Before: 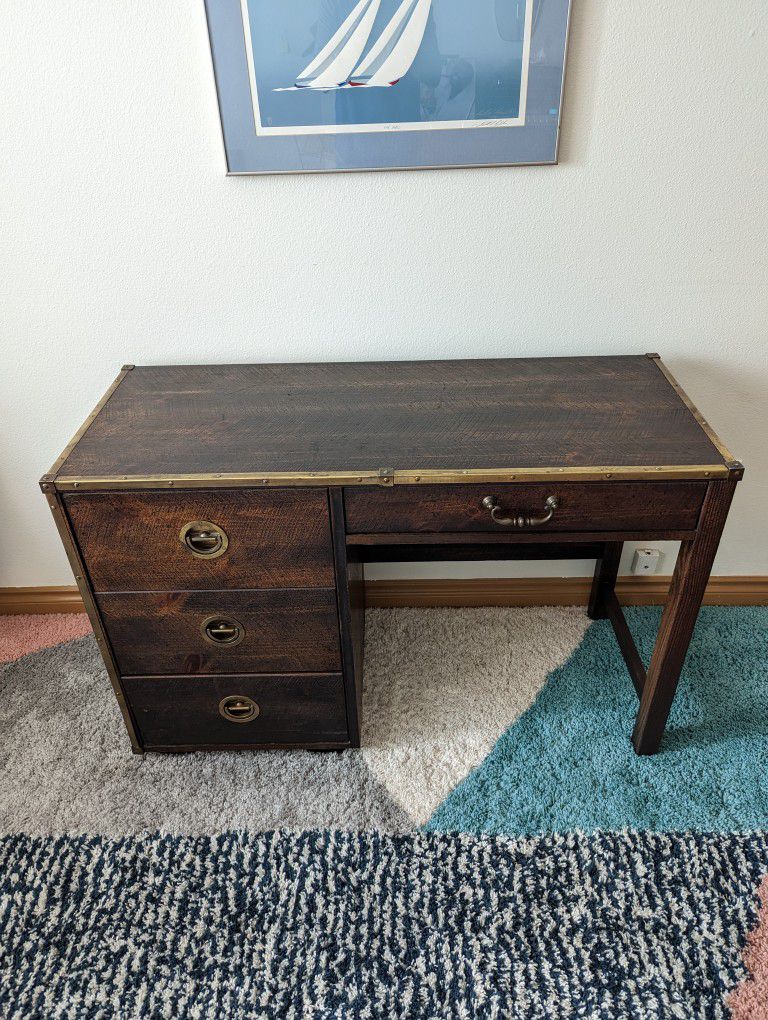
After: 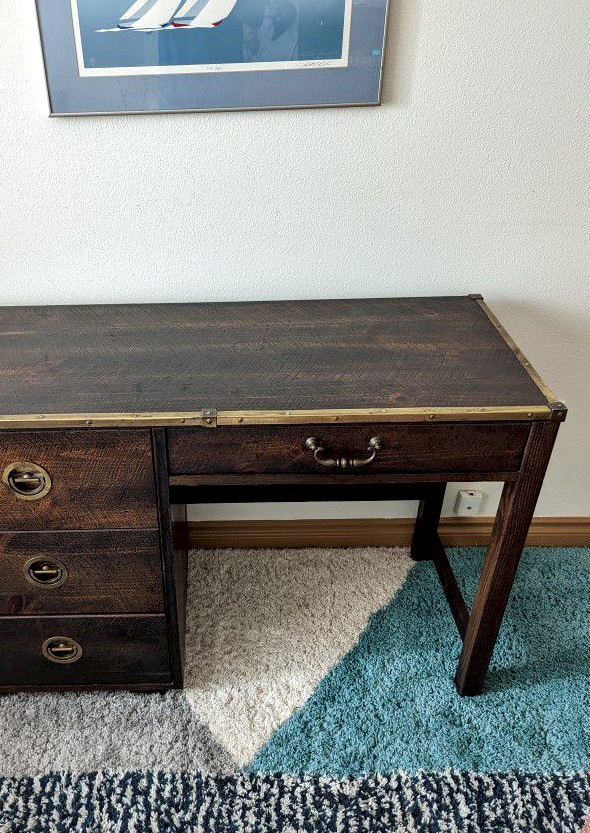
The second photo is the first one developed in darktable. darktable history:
crop: left 23.095%, top 5.827%, bottom 11.854%
local contrast: mode bilateral grid, contrast 25, coarseness 60, detail 151%, midtone range 0.2
